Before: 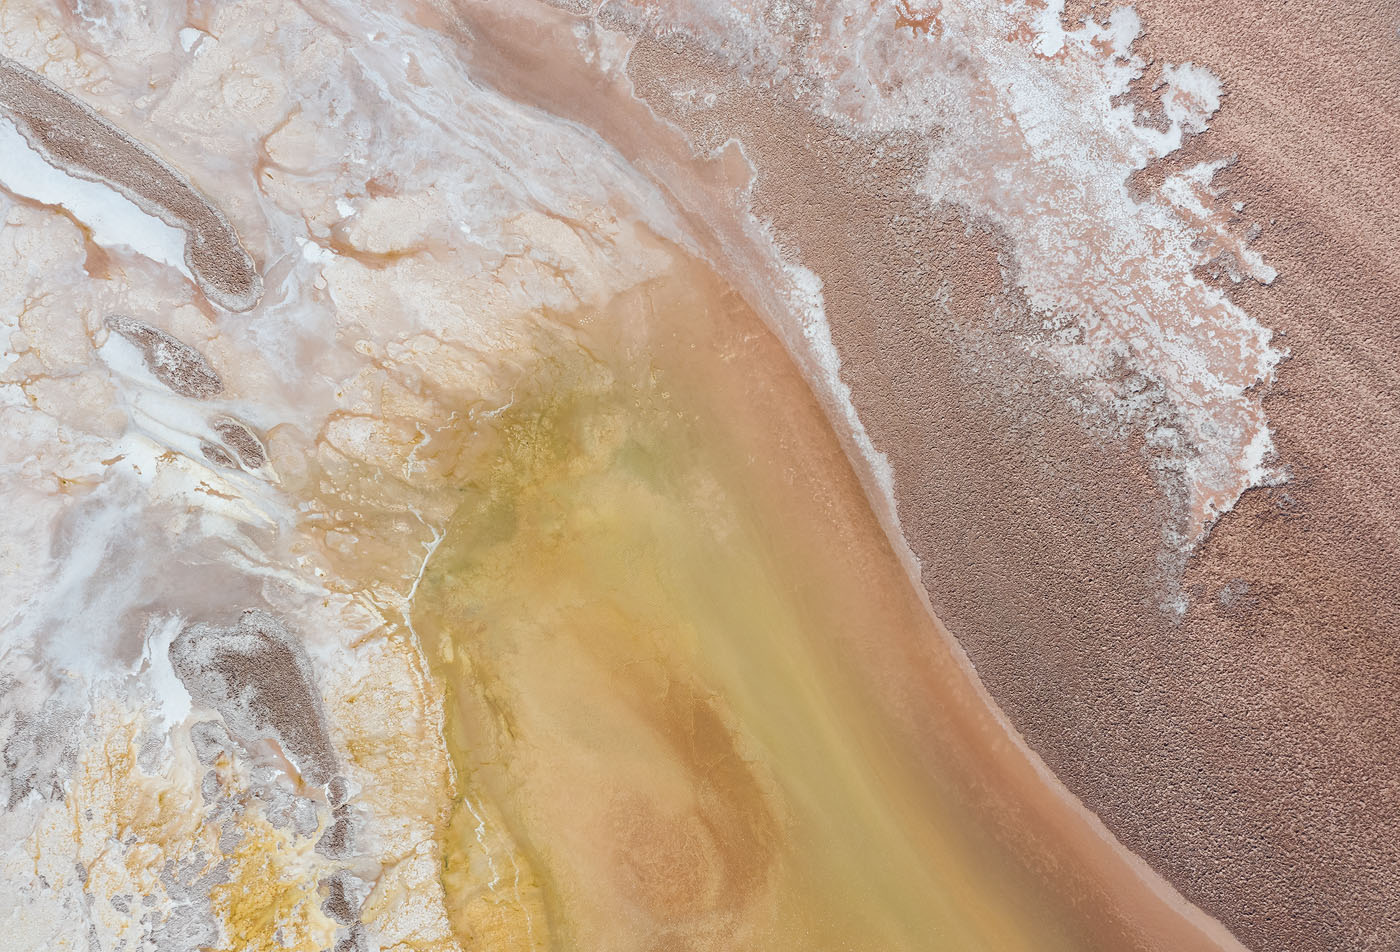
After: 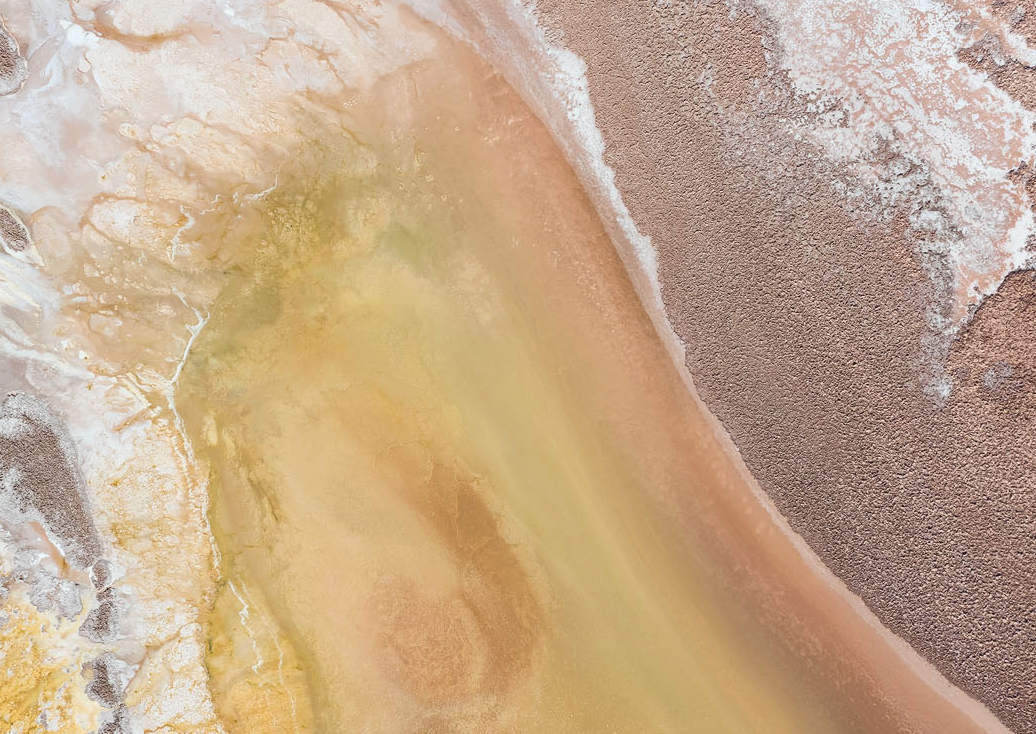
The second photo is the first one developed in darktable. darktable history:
crop: left 16.871%, top 22.857%, right 9.116%
contrast brightness saturation: contrast 0.15, brightness 0.05
